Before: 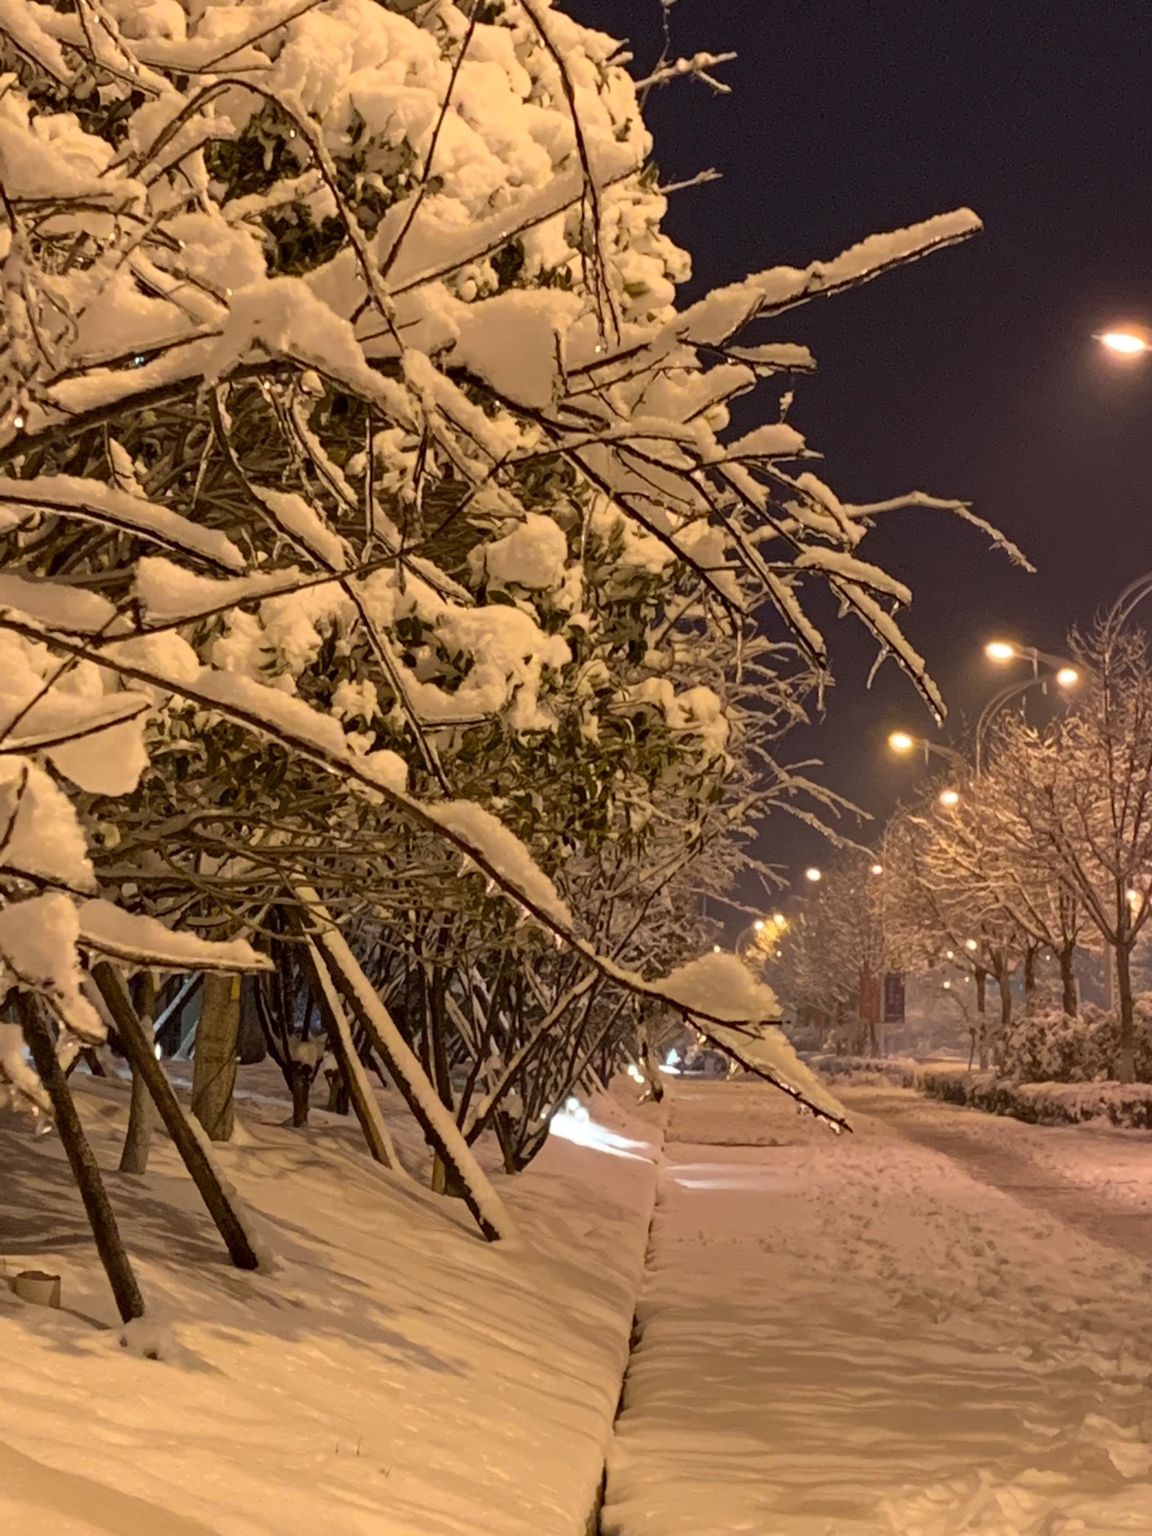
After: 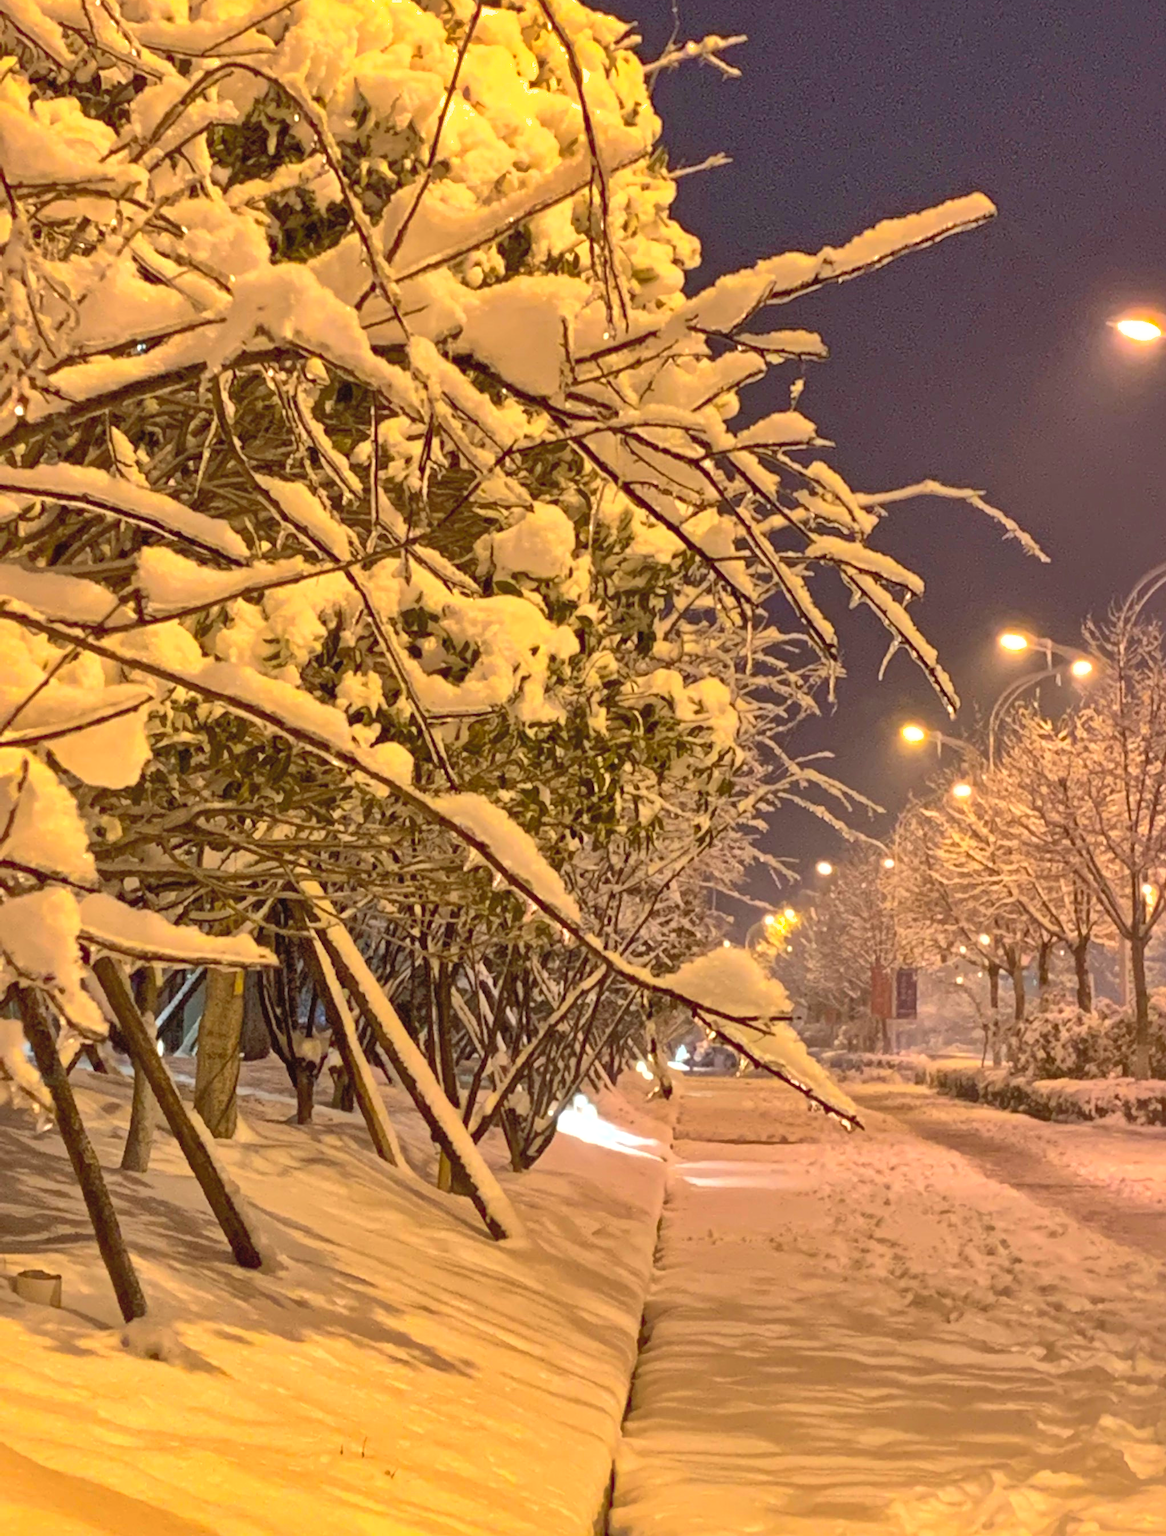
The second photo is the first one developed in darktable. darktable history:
crop: top 1.165%, right 0.059%
shadows and highlights: shadows 59.71, highlights -60.01
contrast brightness saturation: contrast 0.202, brightness 0.165, saturation 0.217
exposure: black level correction 0, exposure 0.498 EV, compensate highlight preservation false
